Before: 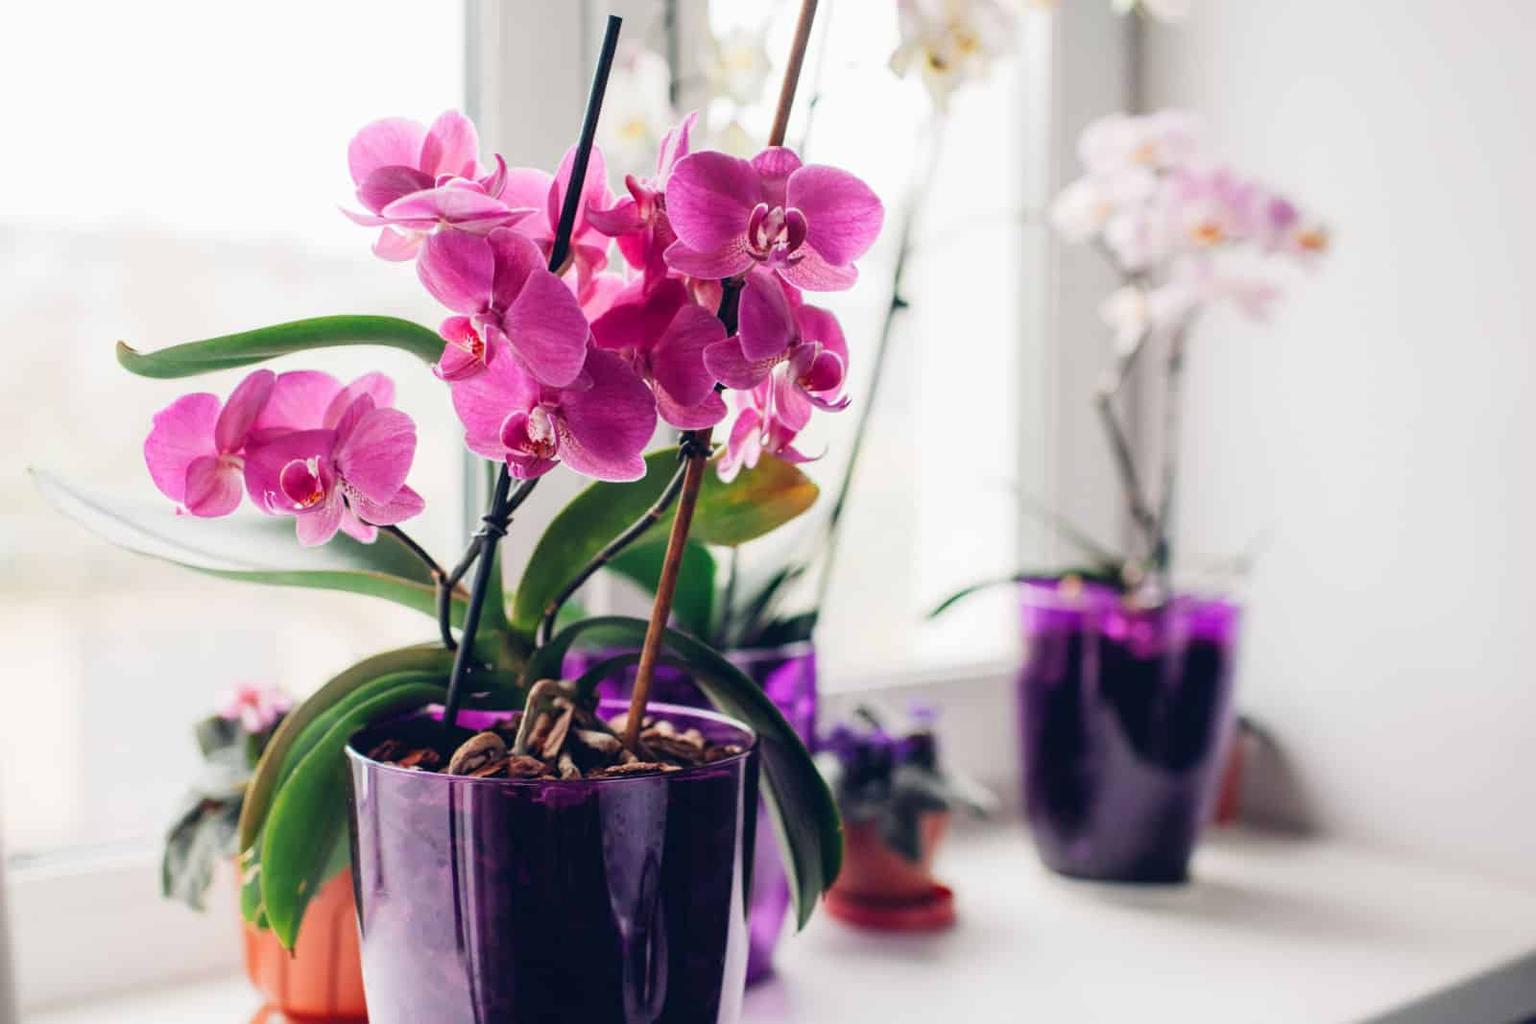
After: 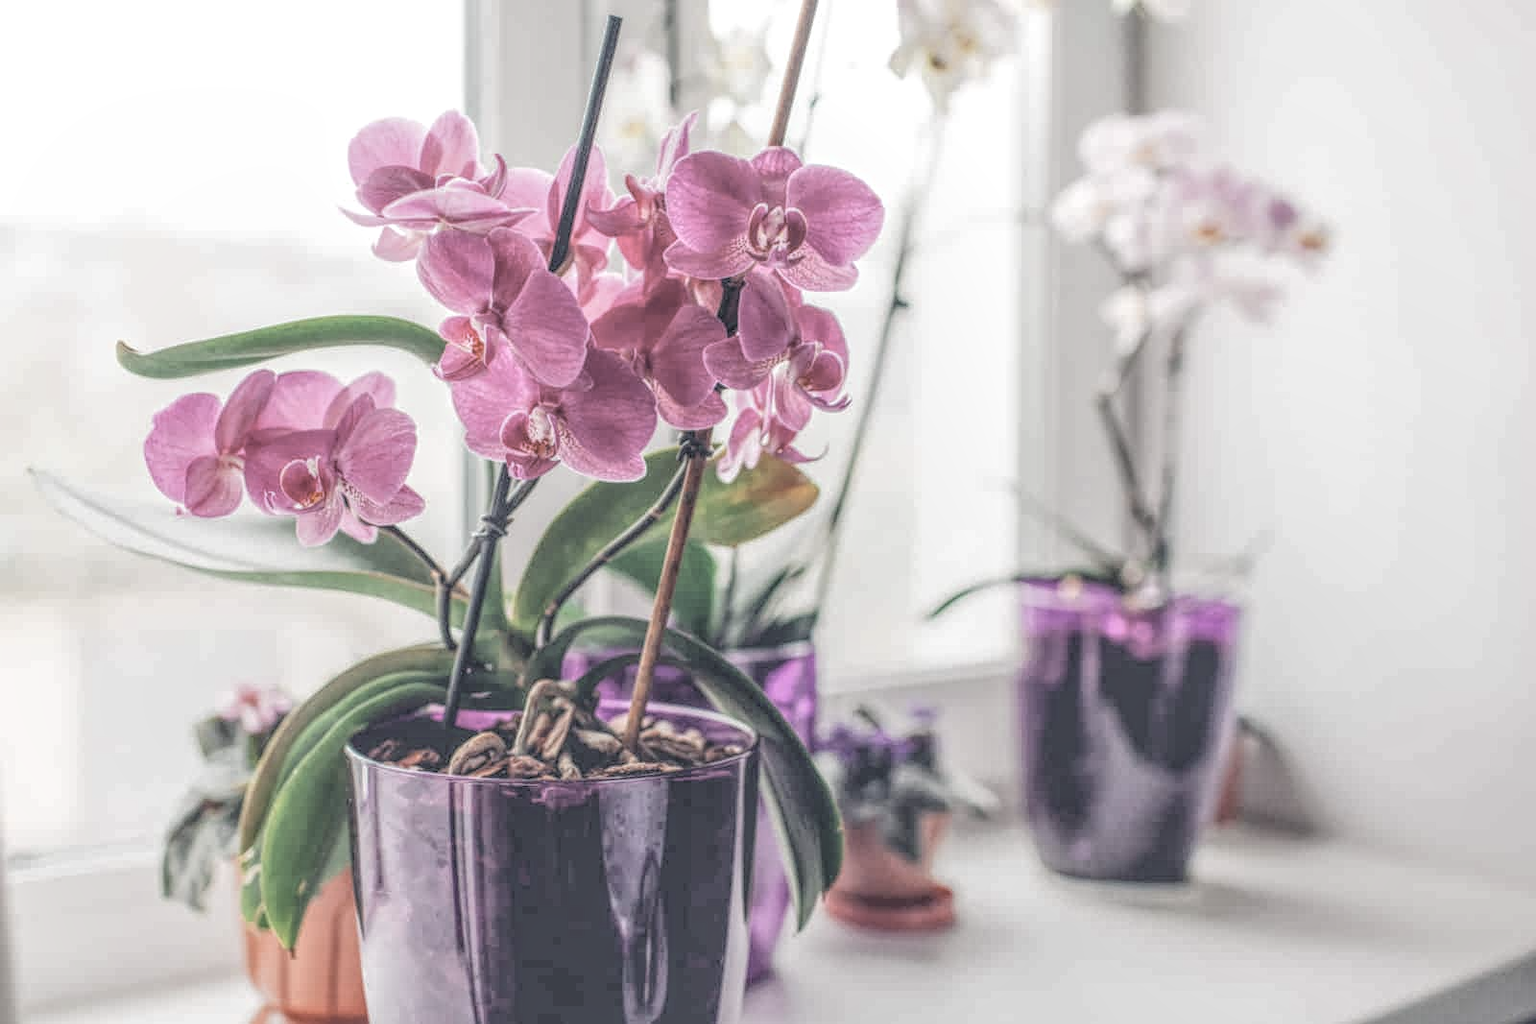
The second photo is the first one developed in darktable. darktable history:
local contrast: highlights 20%, shadows 30%, detail 200%, midtone range 0.2
contrast brightness saturation: brightness 0.18, saturation -0.5
